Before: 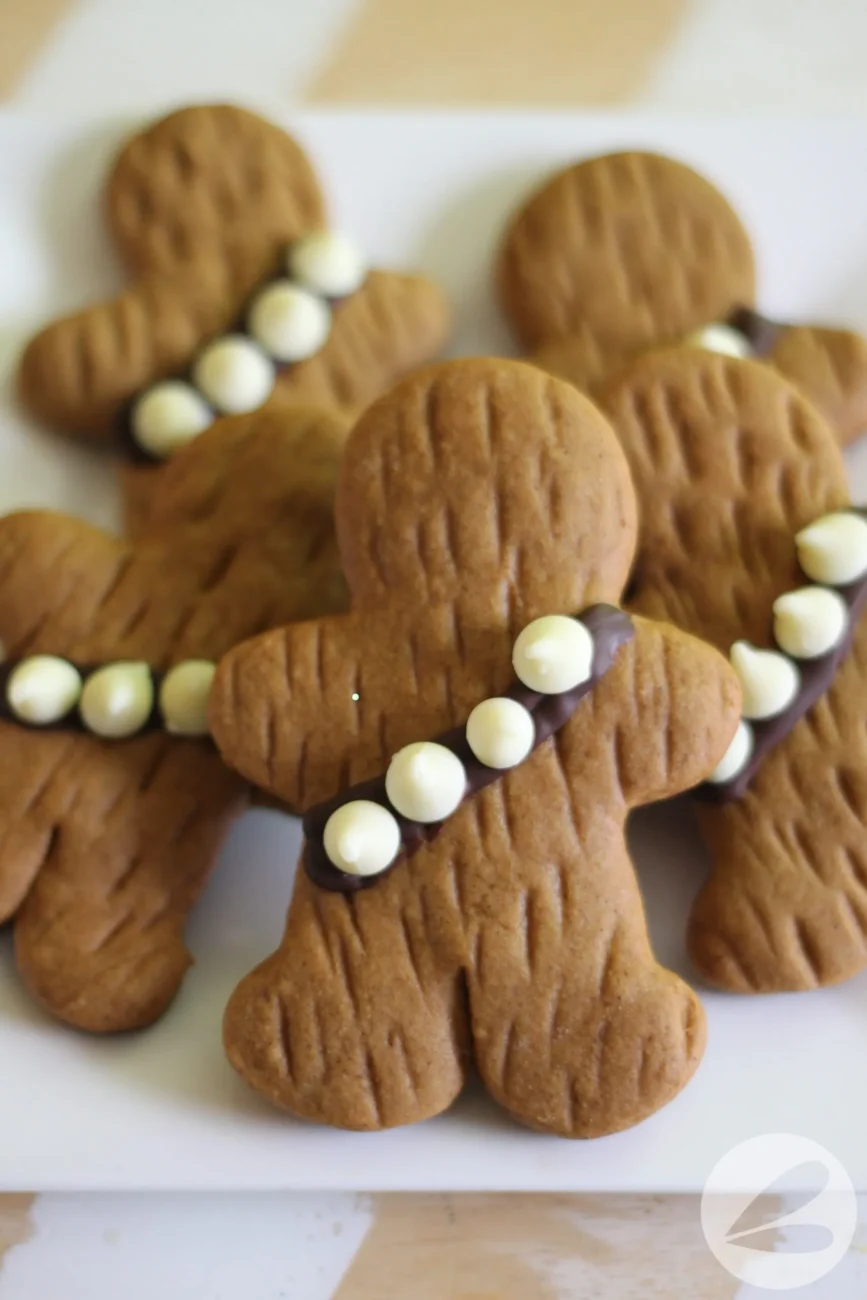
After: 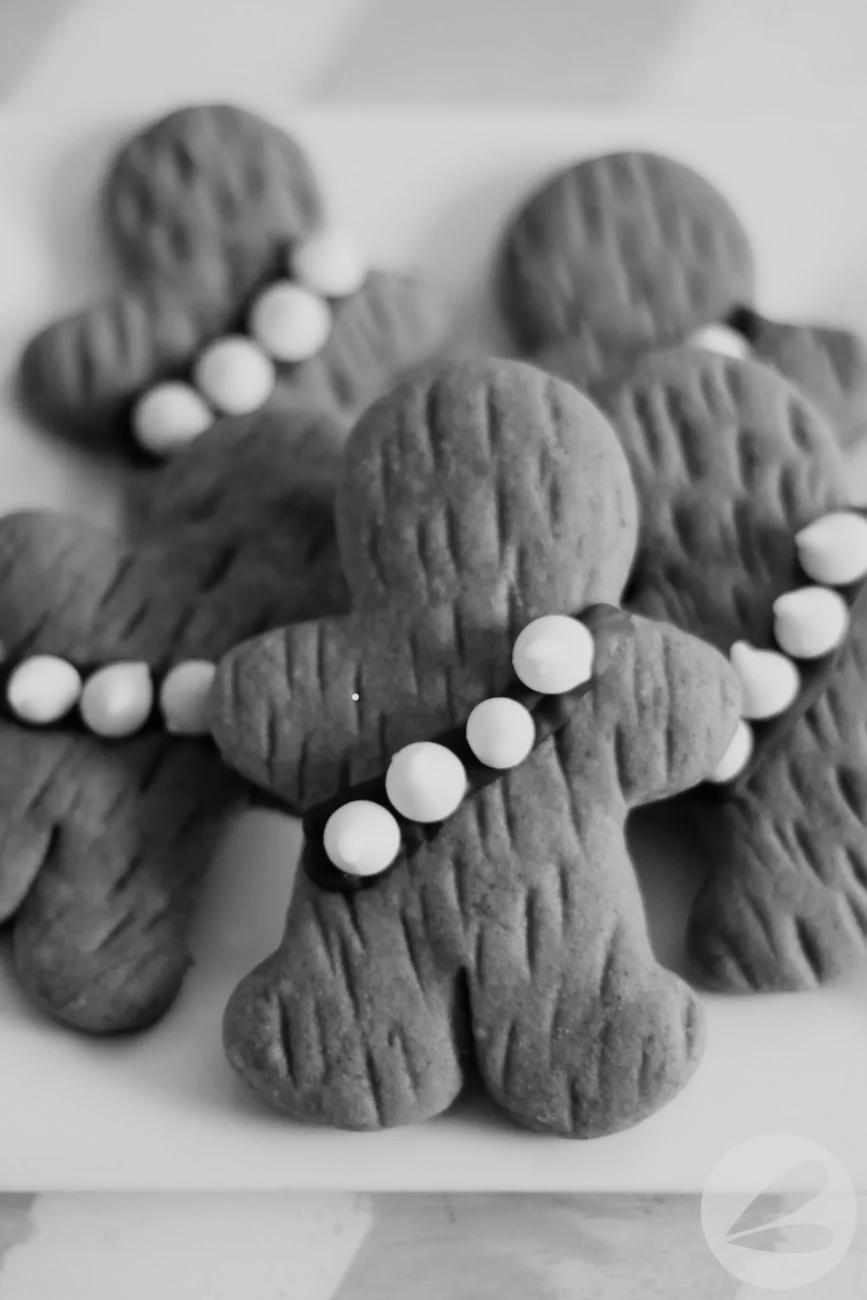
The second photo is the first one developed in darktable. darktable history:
monochrome: on, module defaults
sigmoid: on, module defaults
color balance: lift [1, 0.994, 1.002, 1.006], gamma [0.957, 1.081, 1.016, 0.919], gain [0.97, 0.972, 1.01, 1.028], input saturation 91.06%, output saturation 79.8%
